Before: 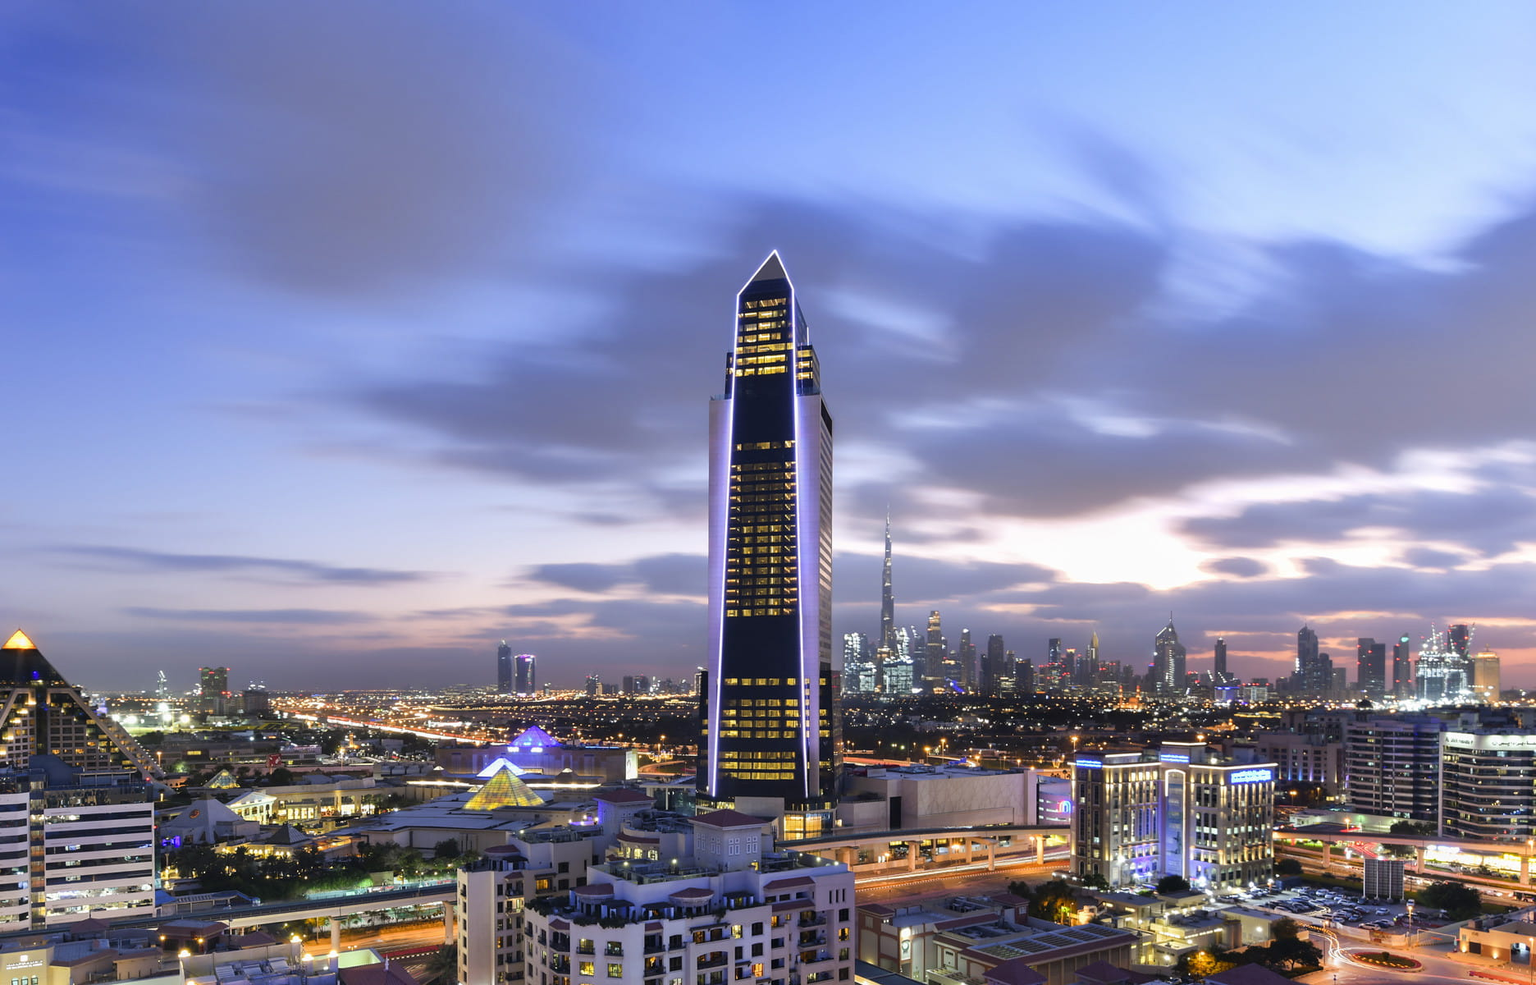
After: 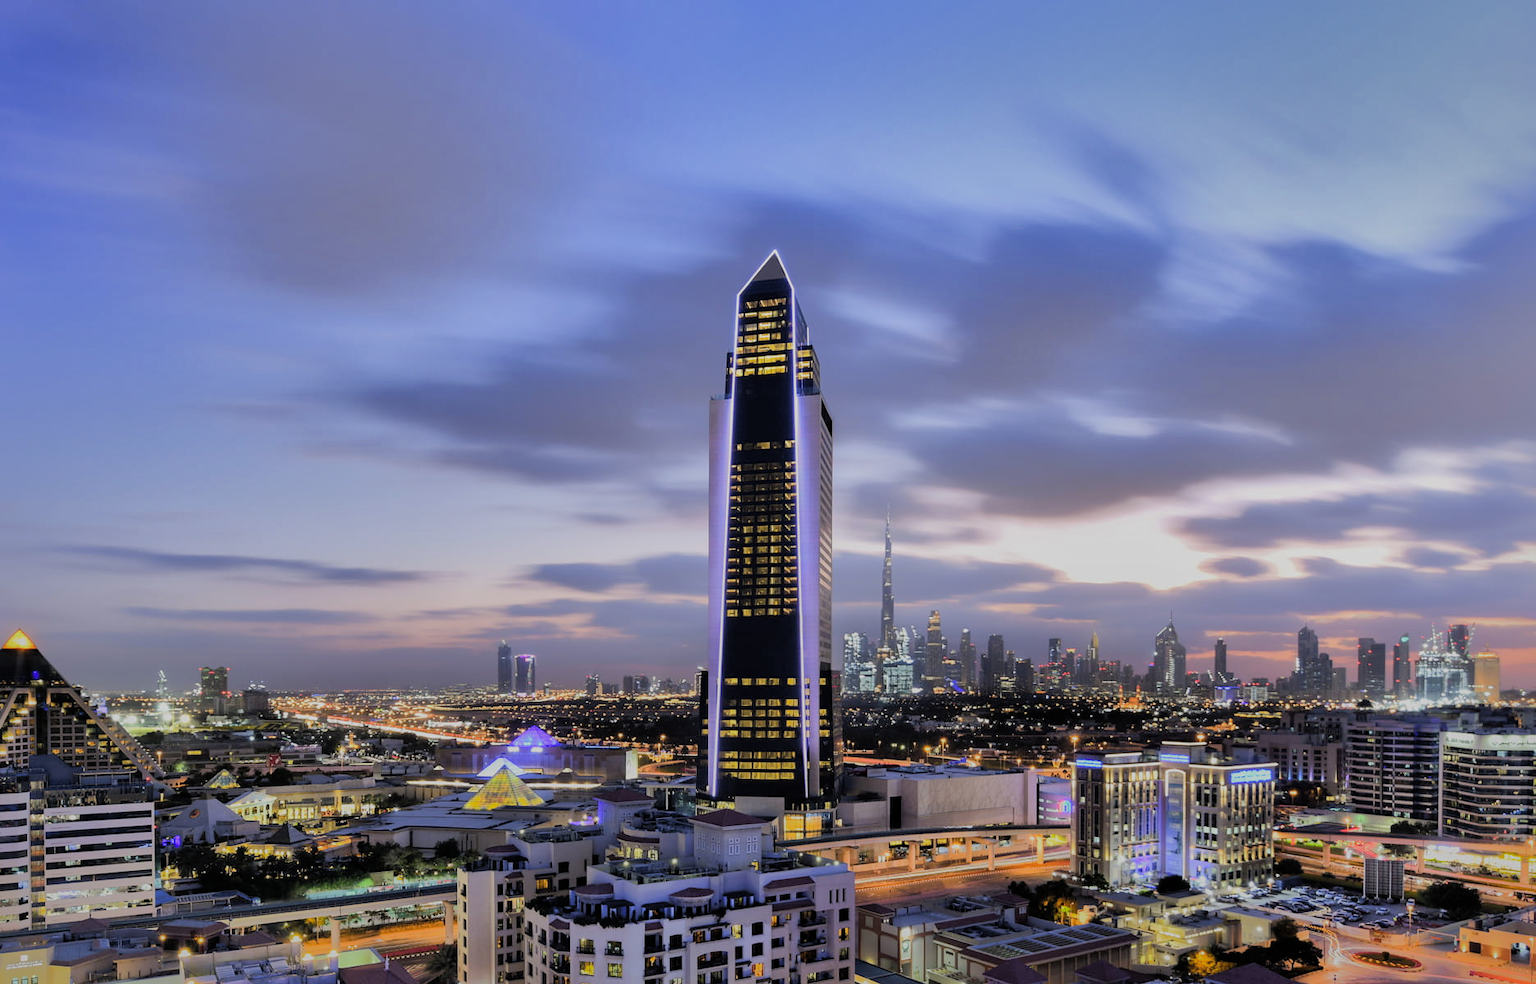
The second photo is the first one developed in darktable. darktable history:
shadows and highlights: shadows 38.98, highlights -75.47, highlights color adjustment 46.83%
filmic rgb: black relative exposure -11.87 EV, white relative exposure 5.41 EV, threshold 5.96 EV, hardness 4.48, latitude 49.32%, contrast 1.141, iterations of high-quality reconstruction 0, enable highlight reconstruction true
